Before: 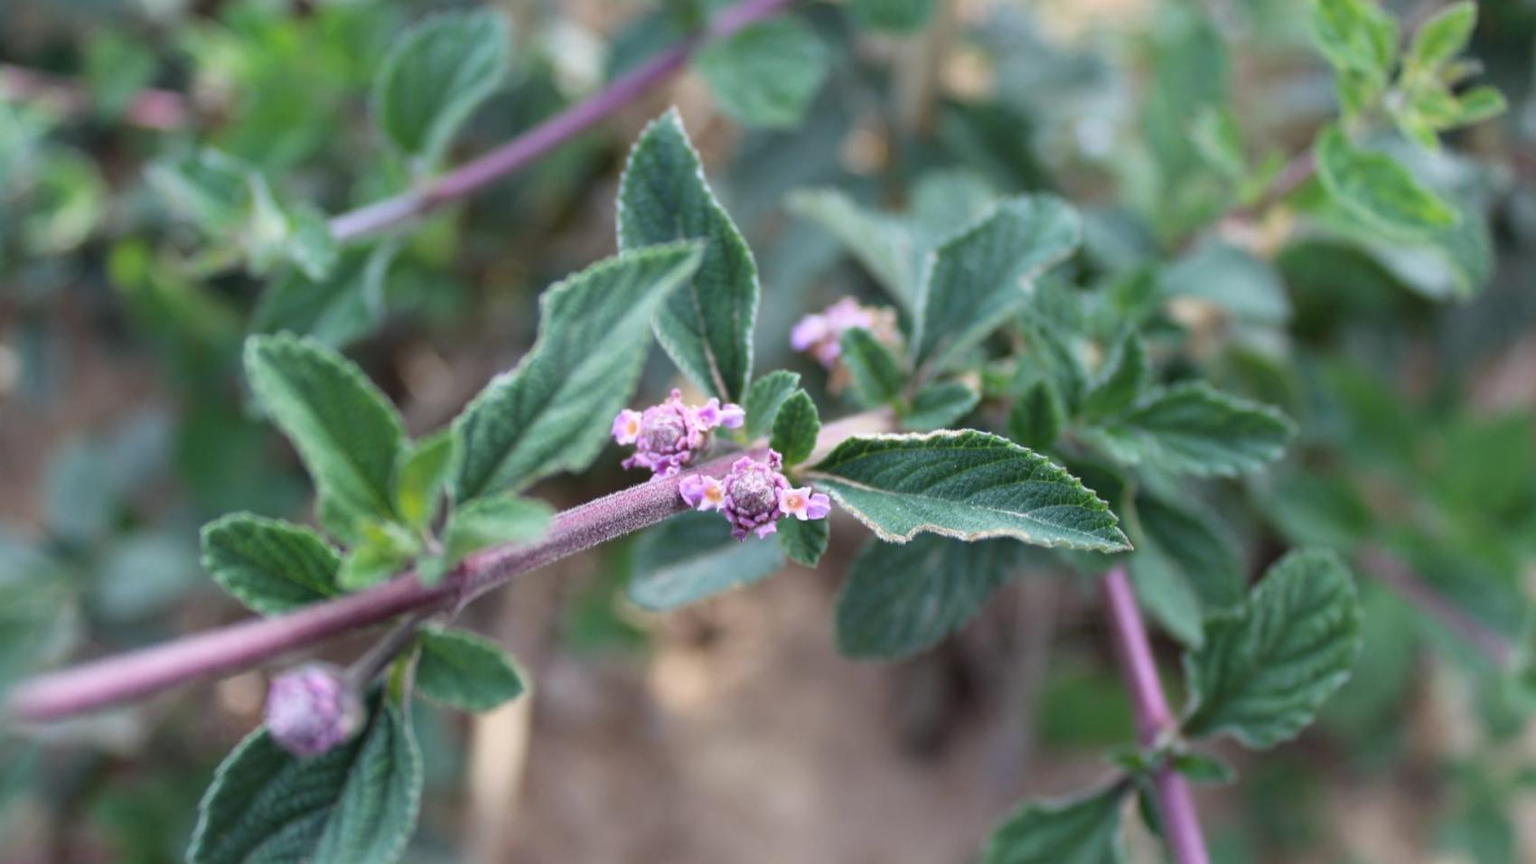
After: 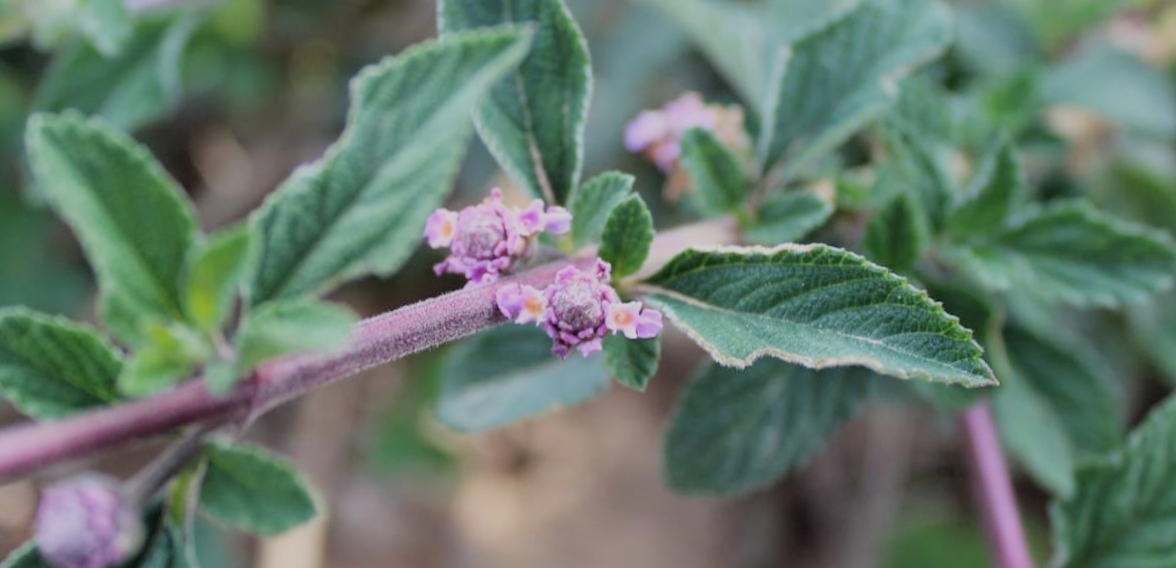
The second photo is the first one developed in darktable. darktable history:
crop and rotate: angle -3.37°, left 9.79%, top 20.73%, right 12.42%, bottom 11.82%
color balance rgb: contrast -10%
exposure: exposure 0.191 EV, compensate highlight preservation false
rotate and perspective: rotation -1.32°, lens shift (horizontal) -0.031, crop left 0.015, crop right 0.985, crop top 0.047, crop bottom 0.982
filmic rgb: black relative exposure -7.65 EV, white relative exposure 4.56 EV, hardness 3.61, contrast 1.05
